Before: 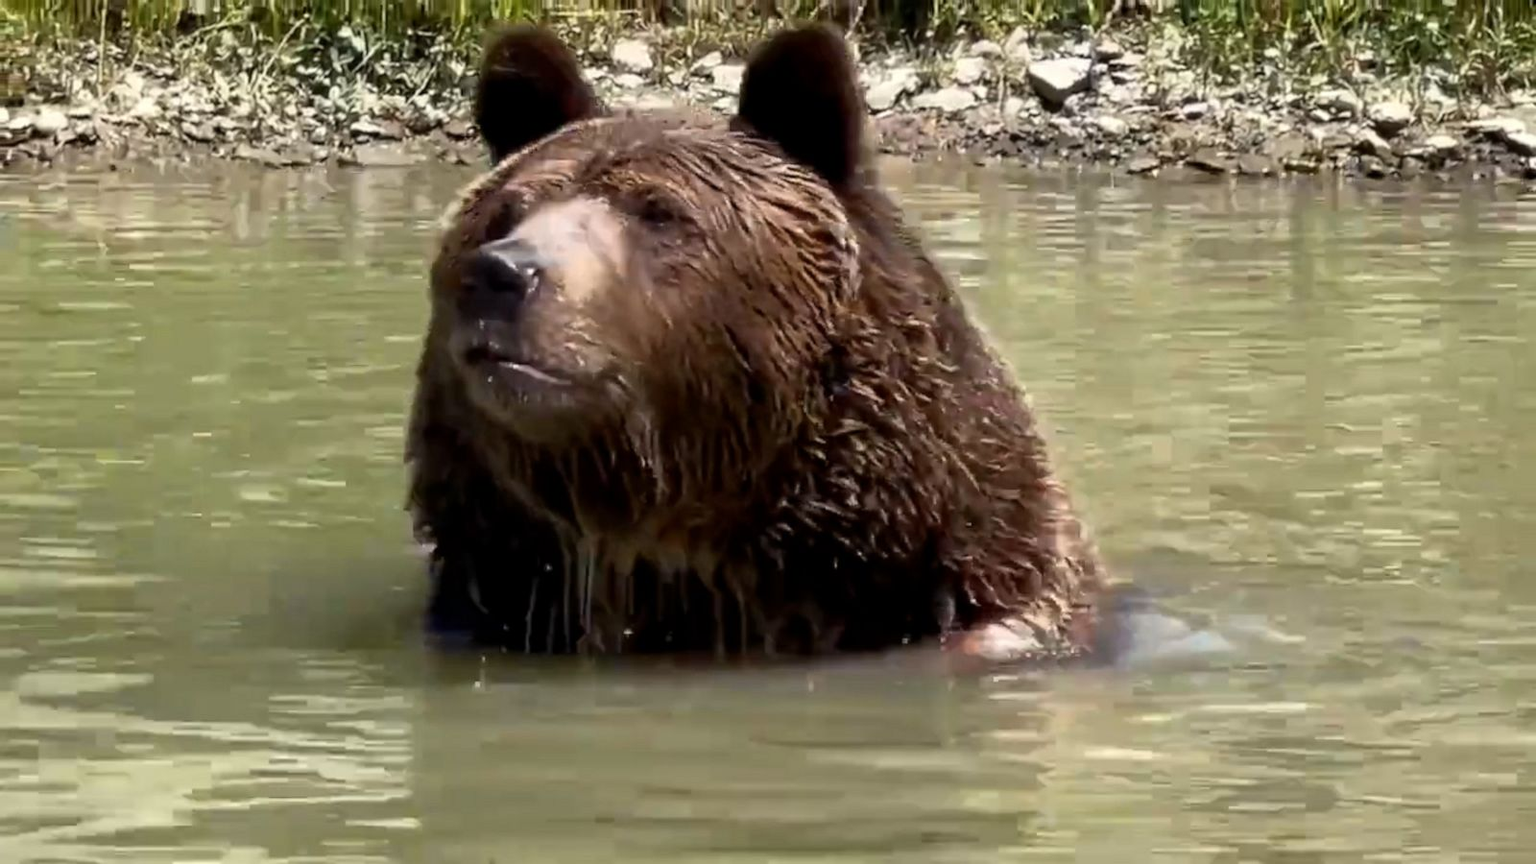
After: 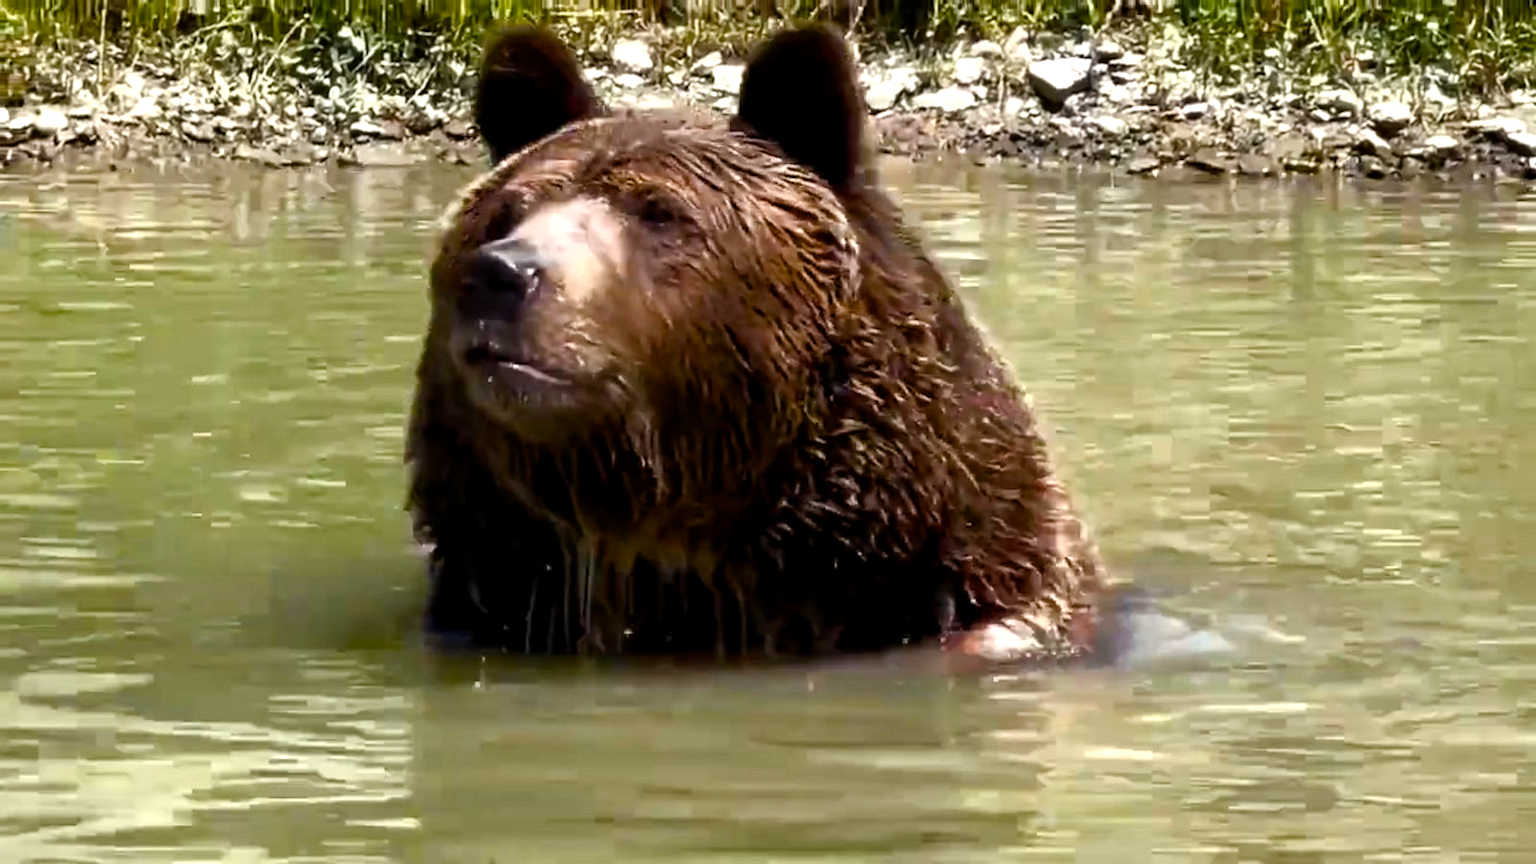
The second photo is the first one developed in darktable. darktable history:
color balance rgb: highlights gain › luminance 9.66%, perceptual saturation grading › global saturation 23.7%, perceptual saturation grading › highlights -24.074%, perceptual saturation grading › mid-tones 24.609%, perceptual saturation grading › shadows 39.447%, contrast 15.414%
